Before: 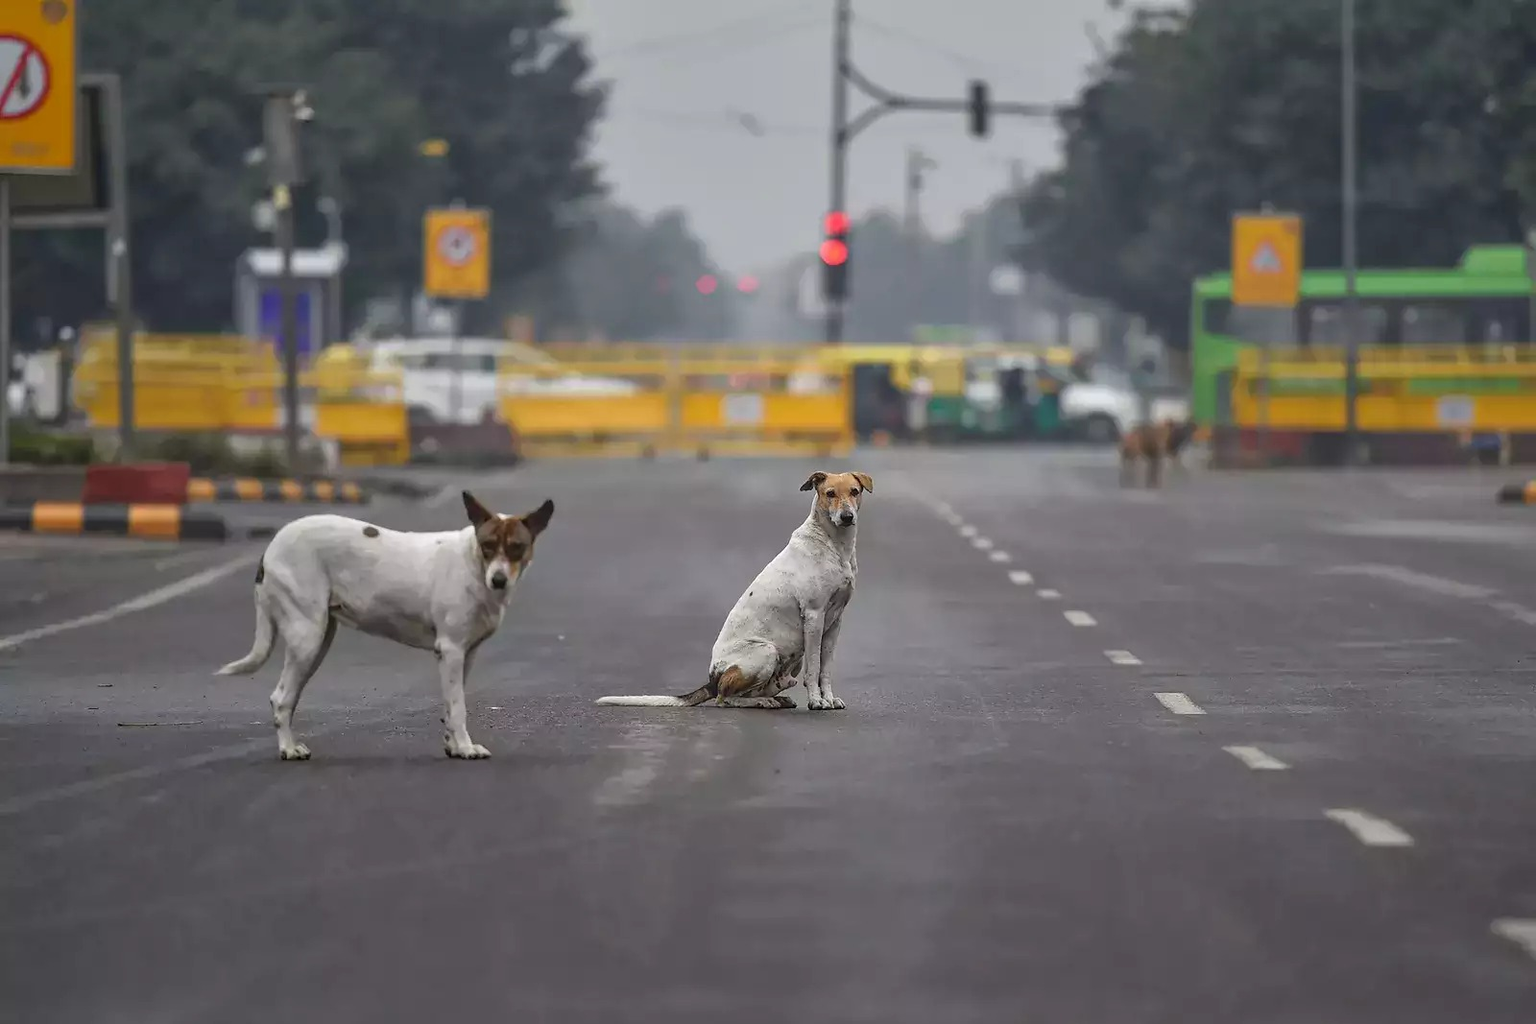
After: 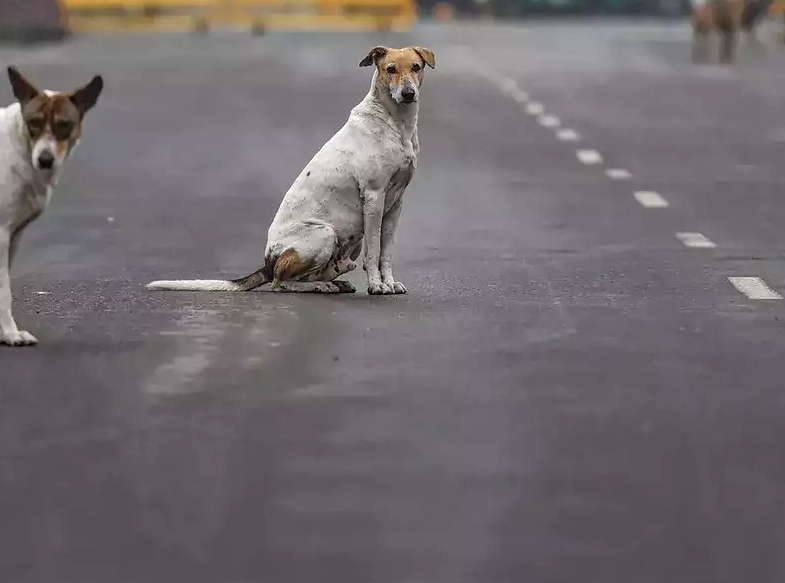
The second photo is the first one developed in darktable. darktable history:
crop: left 29.656%, top 41.764%, right 21.244%, bottom 3.504%
local contrast: on, module defaults
